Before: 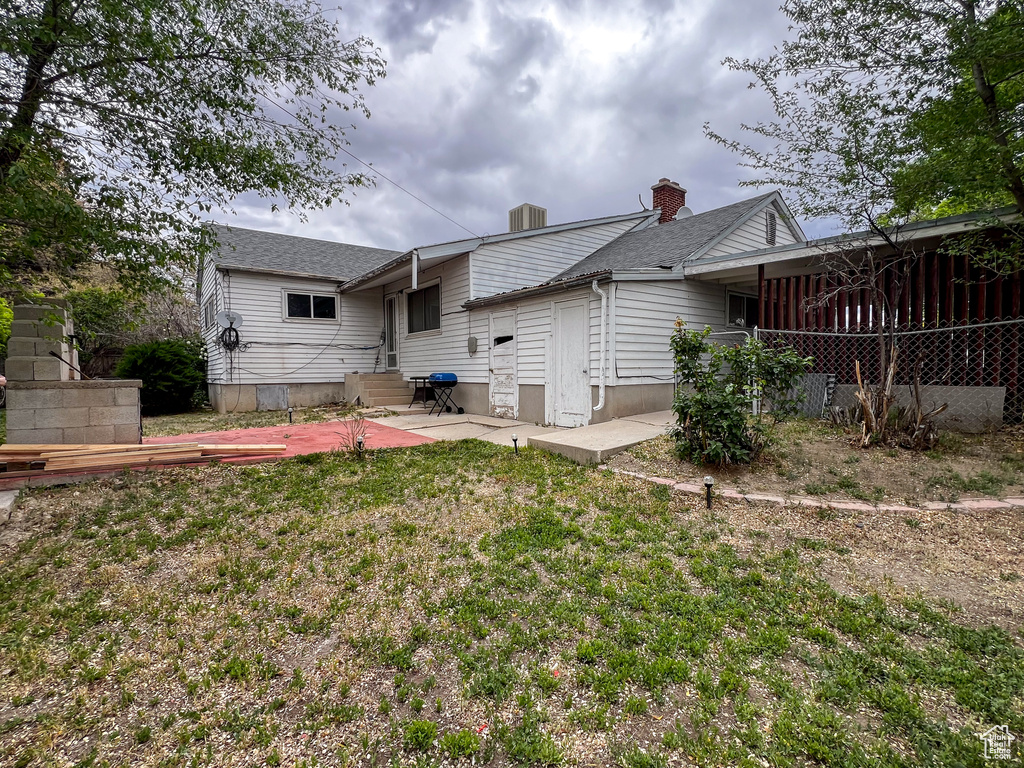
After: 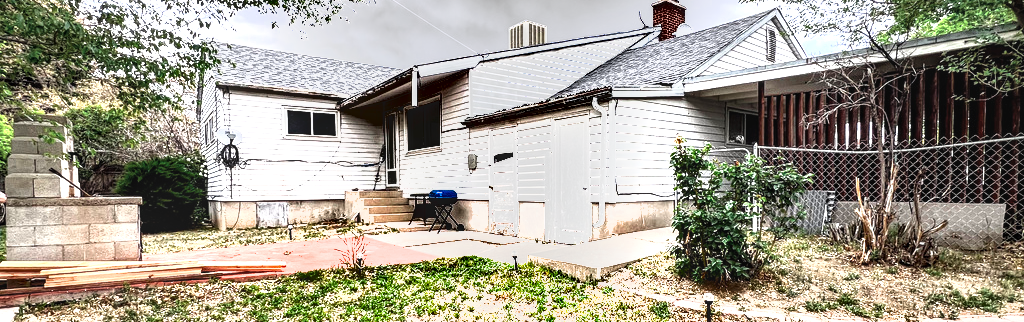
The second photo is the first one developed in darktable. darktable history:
crop and rotate: top 23.936%, bottom 34.038%
local contrast: on, module defaults
shadows and highlights: low approximation 0.01, soften with gaussian
exposure: black level correction 0, exposure 1.199 EV, compensate exposure bias true, compensate highlight preservation false
color zones: curves: ch0 [(0, 0.5) (0.125, 0.4) (0.25, 0.5) (0.375, 0.4) (0.5, 0.4) (0.625, 0.35) (0.75, 0.35) (0.875, 0.5)]; ch1 [(0, 0.35) (0.125, 0.45) (0.25, 0.35) (0.375, 0.35) (0.5, 0.35) (0.625, 0.35) (0.75, 0.45) (0.875, 0.35)]; ch2 [(0, 0.6) (0.125, 0.5) (0.25, 0.5) (0.375, 0.6) (0.5, 0.6) (0.625, 0.5) (0.75, 0.5) (0.875, 0.5)]
tone equalizer: -8 EV -1.1 EV, -7 EV -0.999 EV, -6 EV -0.841 EV, -5 EV -0.569 EV, -3 EV 0.586 EV, -2 EV 0.887 EV, -1 EV 0.993 EV, +0 EV 1.08 EV
